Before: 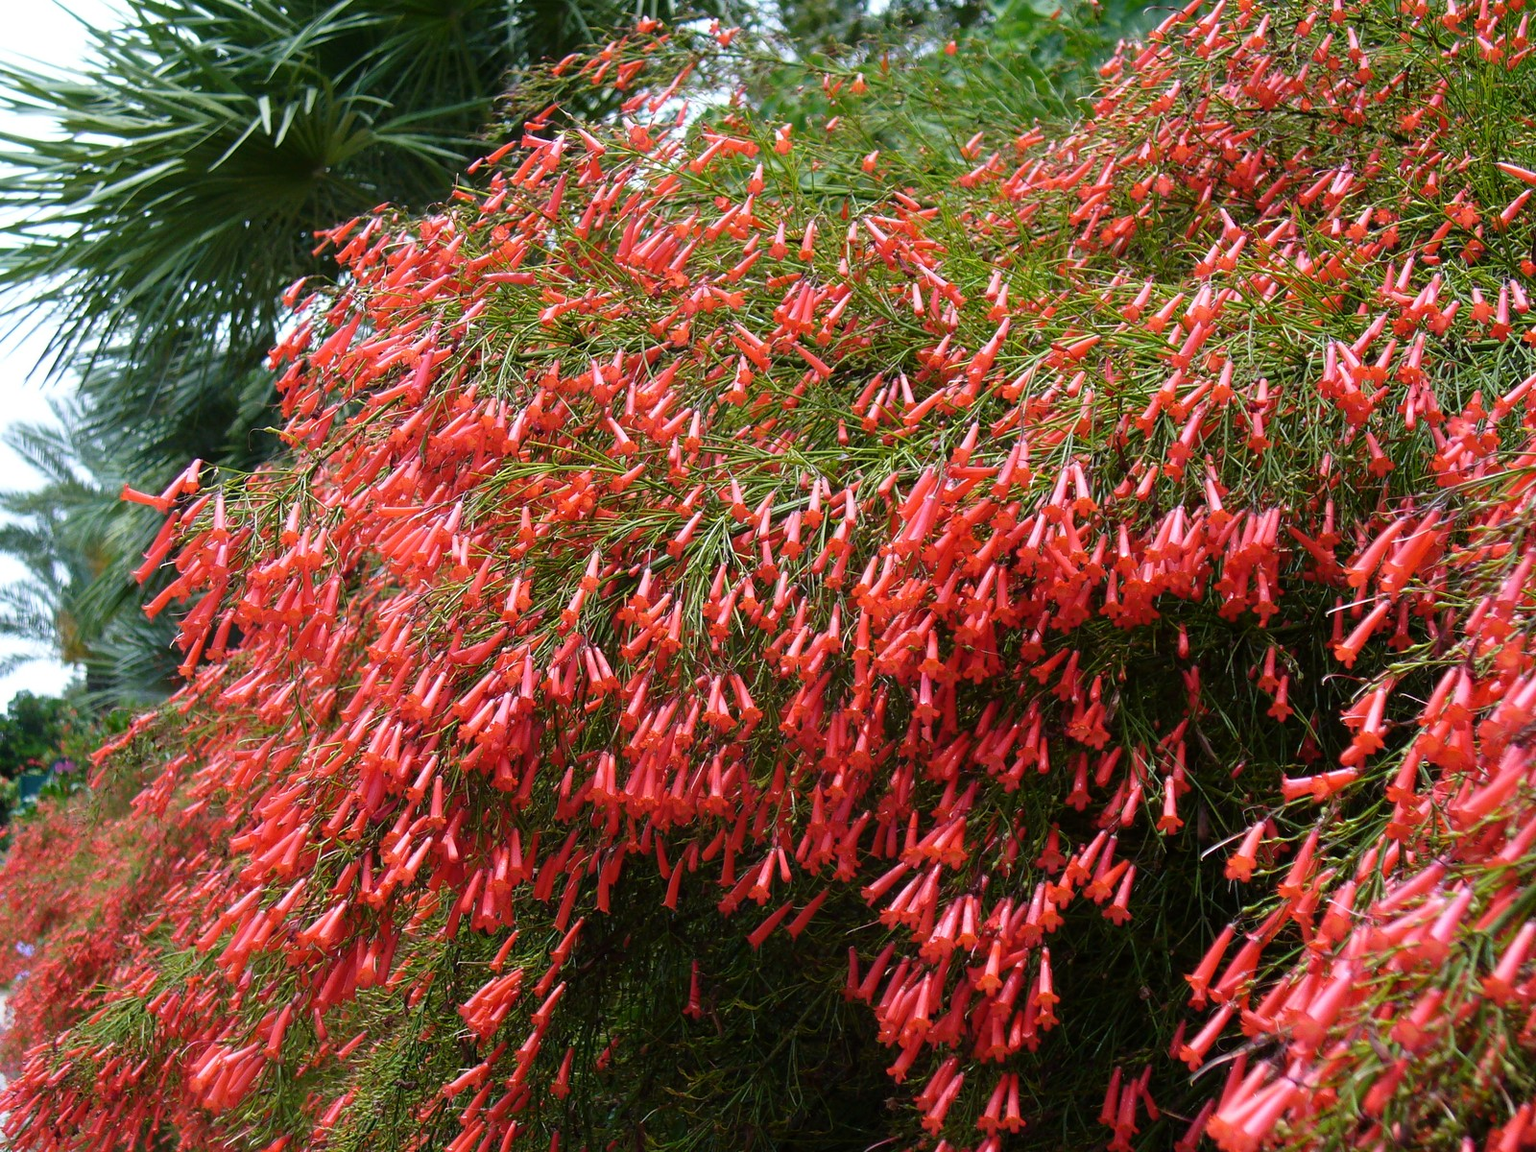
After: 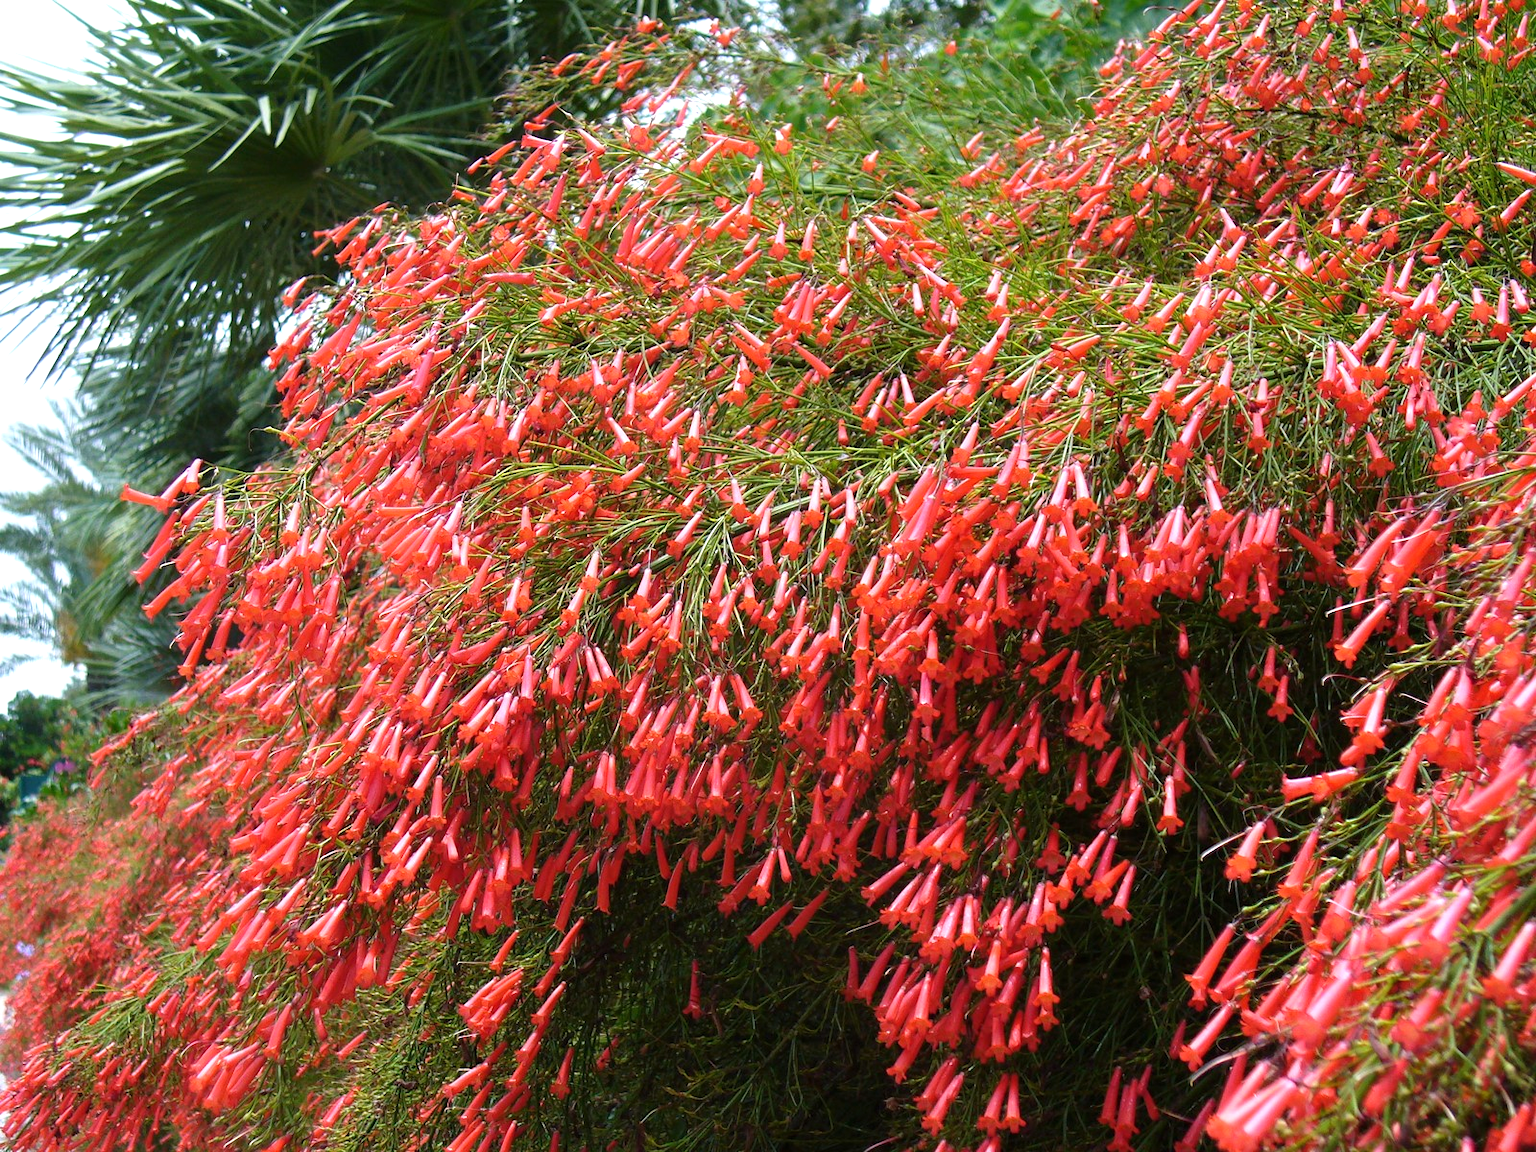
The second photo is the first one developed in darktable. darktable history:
exposure: black level correction 0, exposure 0.398 EV, compensate highlight preservation false
